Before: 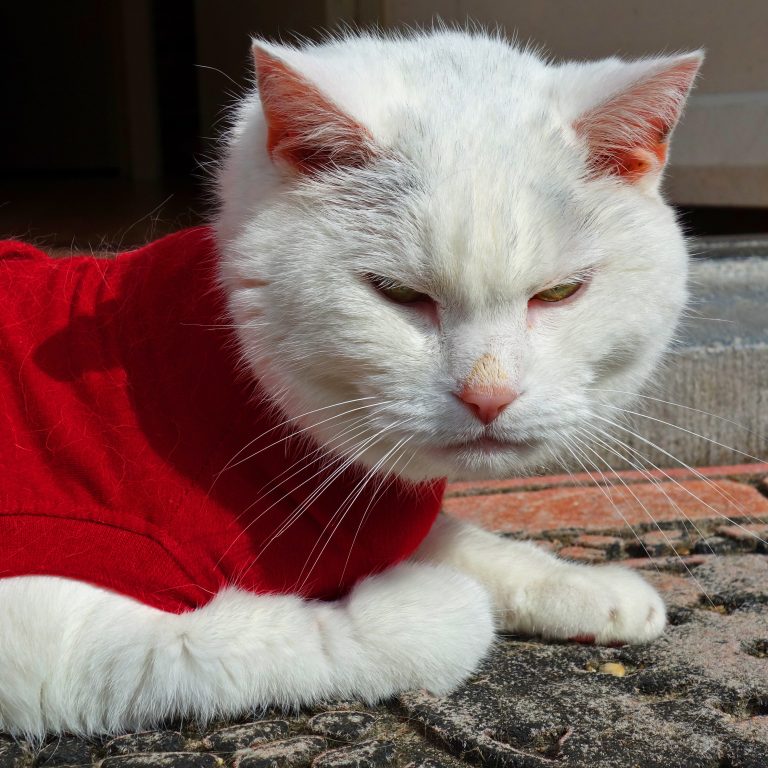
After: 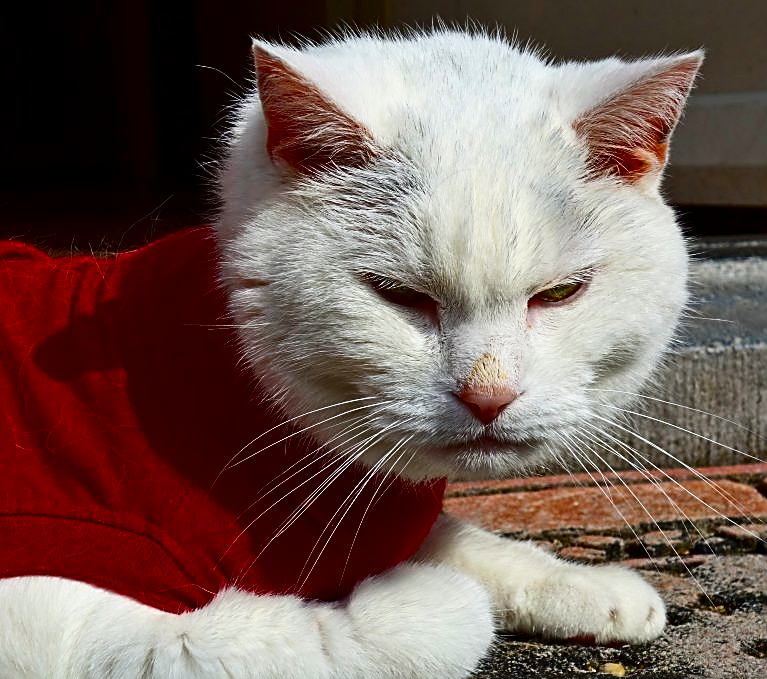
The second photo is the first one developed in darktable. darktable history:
sharpen: amount 0.901
contrast brightness saturation: contrast 0.22, brightness -0.19, saturation 0.24
crop and rotate: top 0%, bottom 11.49%
color contrast: green-magenta contrast 0.81
